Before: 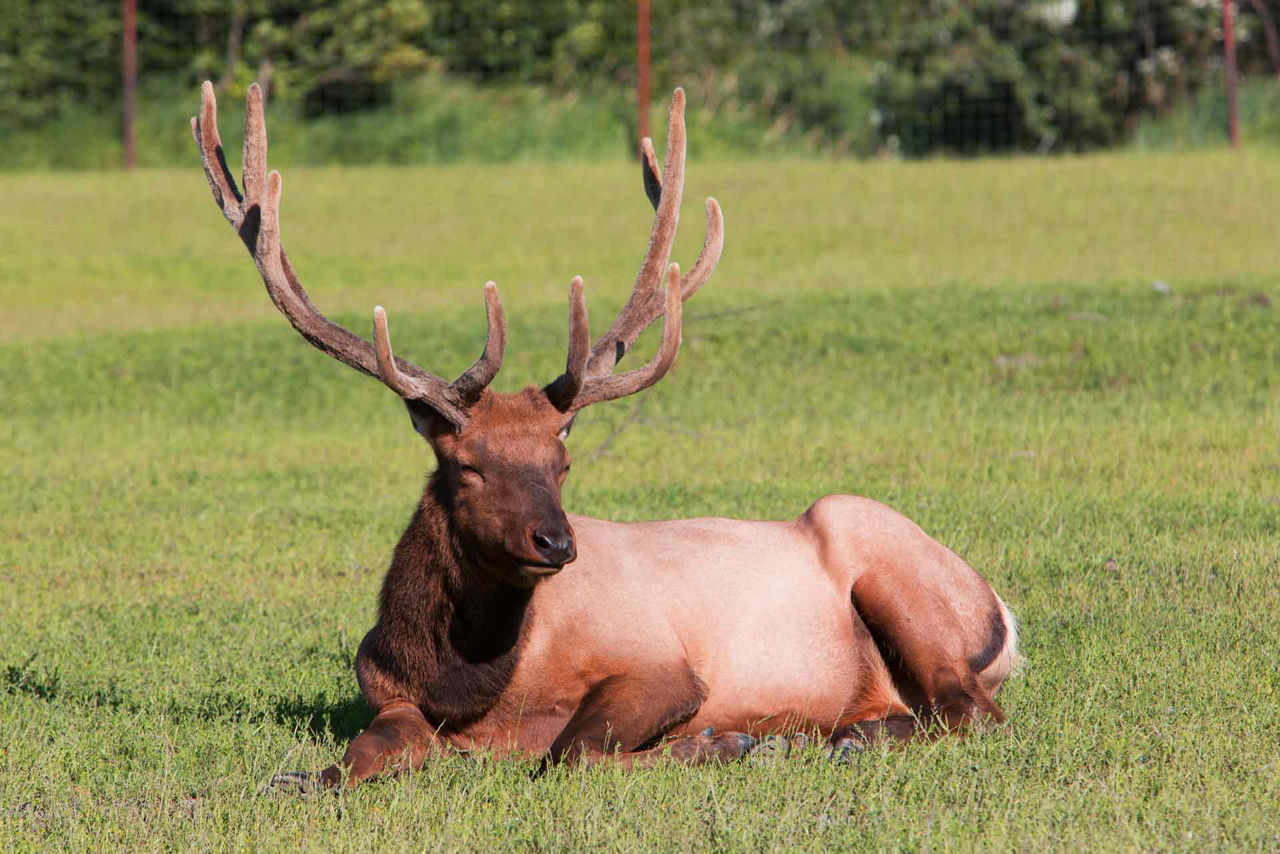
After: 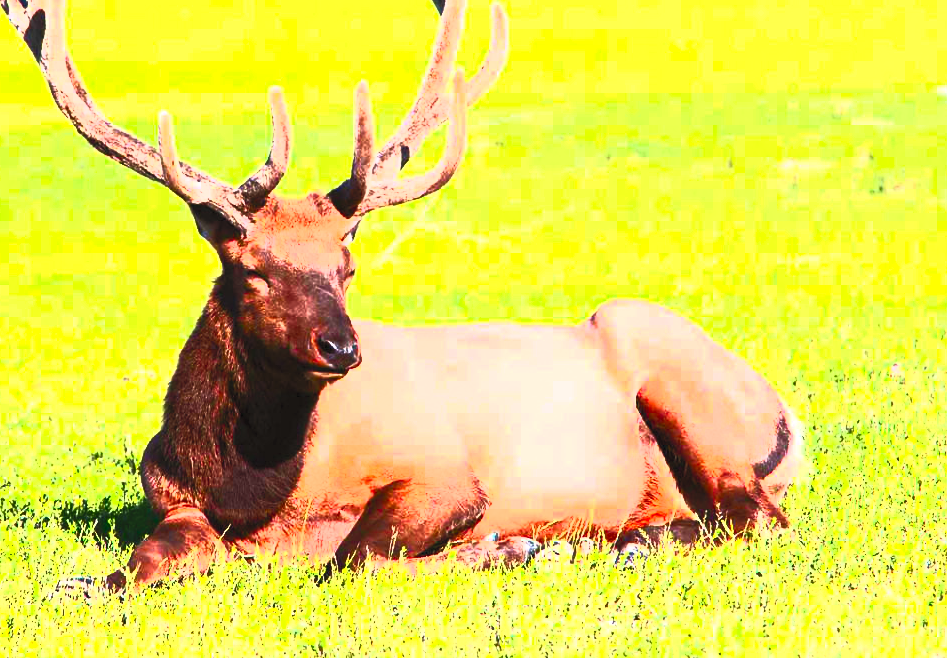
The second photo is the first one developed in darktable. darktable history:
tone equalizer: -8 EV -0.75 EV, -7 EV -0.7 EV, -6 EV -0.6 EV, -5 EV -0.4 EV, -3 EV 0.4 EV, -2 EV 0.6 EV, -1 EV 0.7 EV, +0 EV 0.75 EV, edges refinement/feathering 500, mask exposure compensation -1.57 EV, preserve details no
contrast brightness saturation: contrast 1, brightness 1, saturation 1
shadows and highlights: shadows 12, white point adjustment 1.2, highlights -0.36, soften with gaussian
crop: left 16.871%, top 22.857%, right 9.116%
exposure: exposure 0.2 EV, compensate highlight preservation false
